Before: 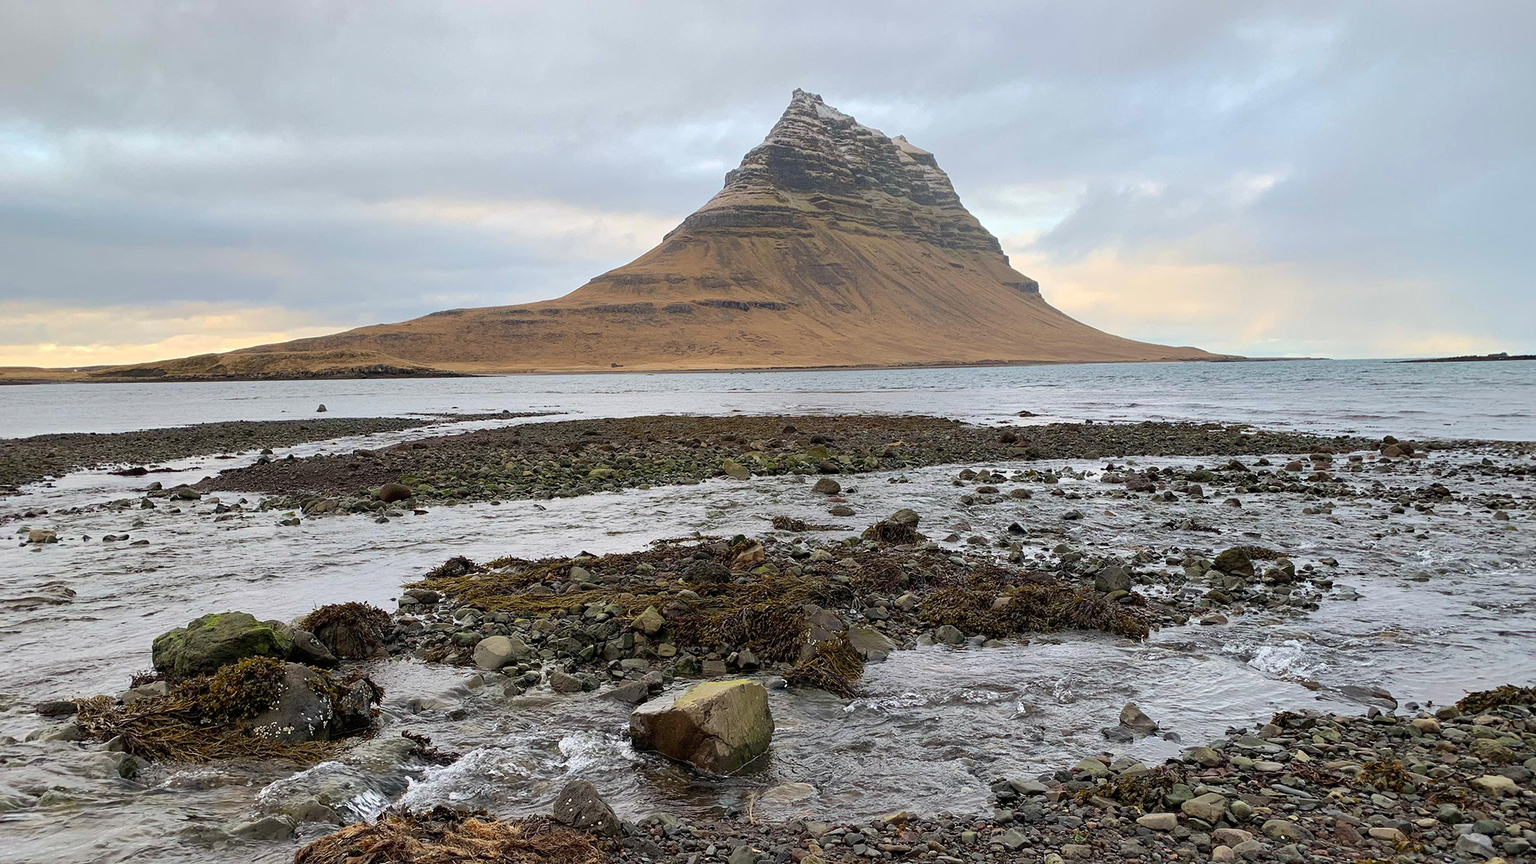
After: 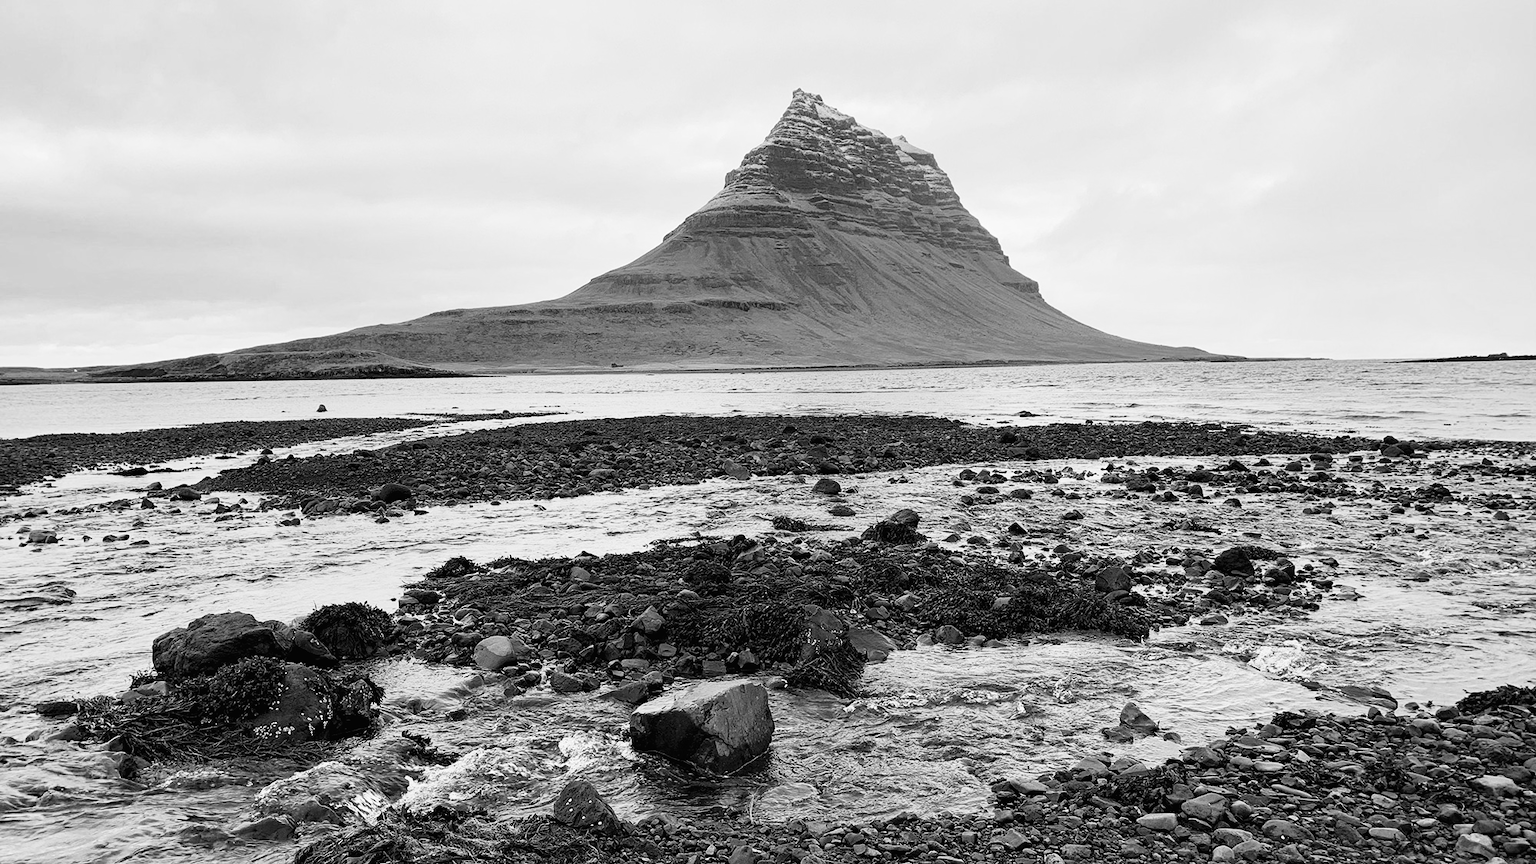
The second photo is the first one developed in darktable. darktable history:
tone curve: curves: ch0 [(0.016, 0.011) (0.084, 0.026) (0.469, 0.508) (0.721, 0.862) (1, 1)], color space Lab, linked channels, preserve colors none
color calibration "t3mujinpack channel mixer": output gray [0.21, 0.42, 0.37, 0], gray › normalize channels true, illuminant same as pipeline (D50), adaptation XYZ, x 0.346, y 0.359, gamut compression 0
